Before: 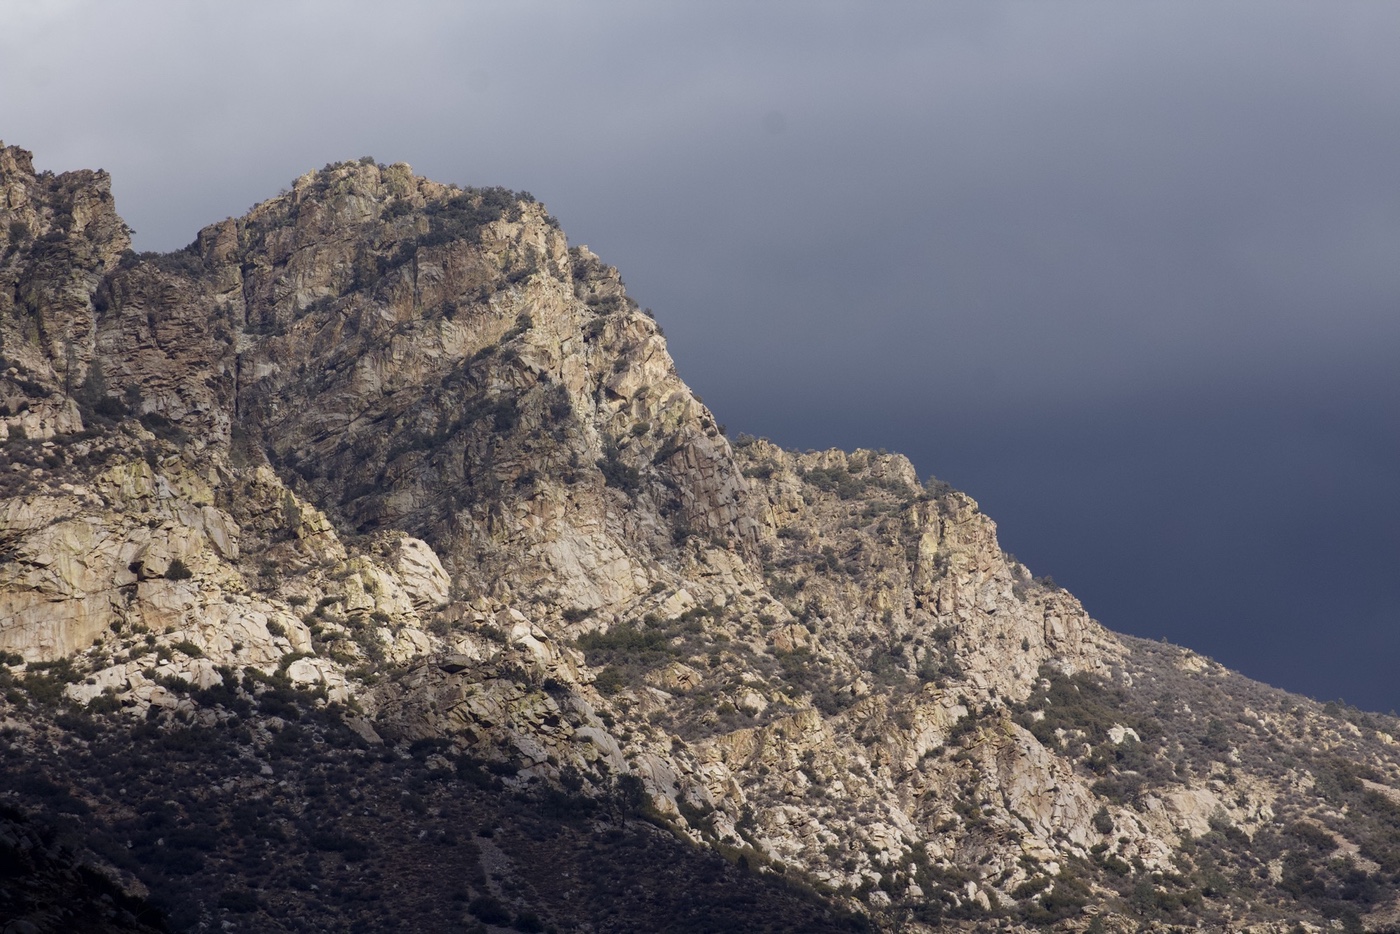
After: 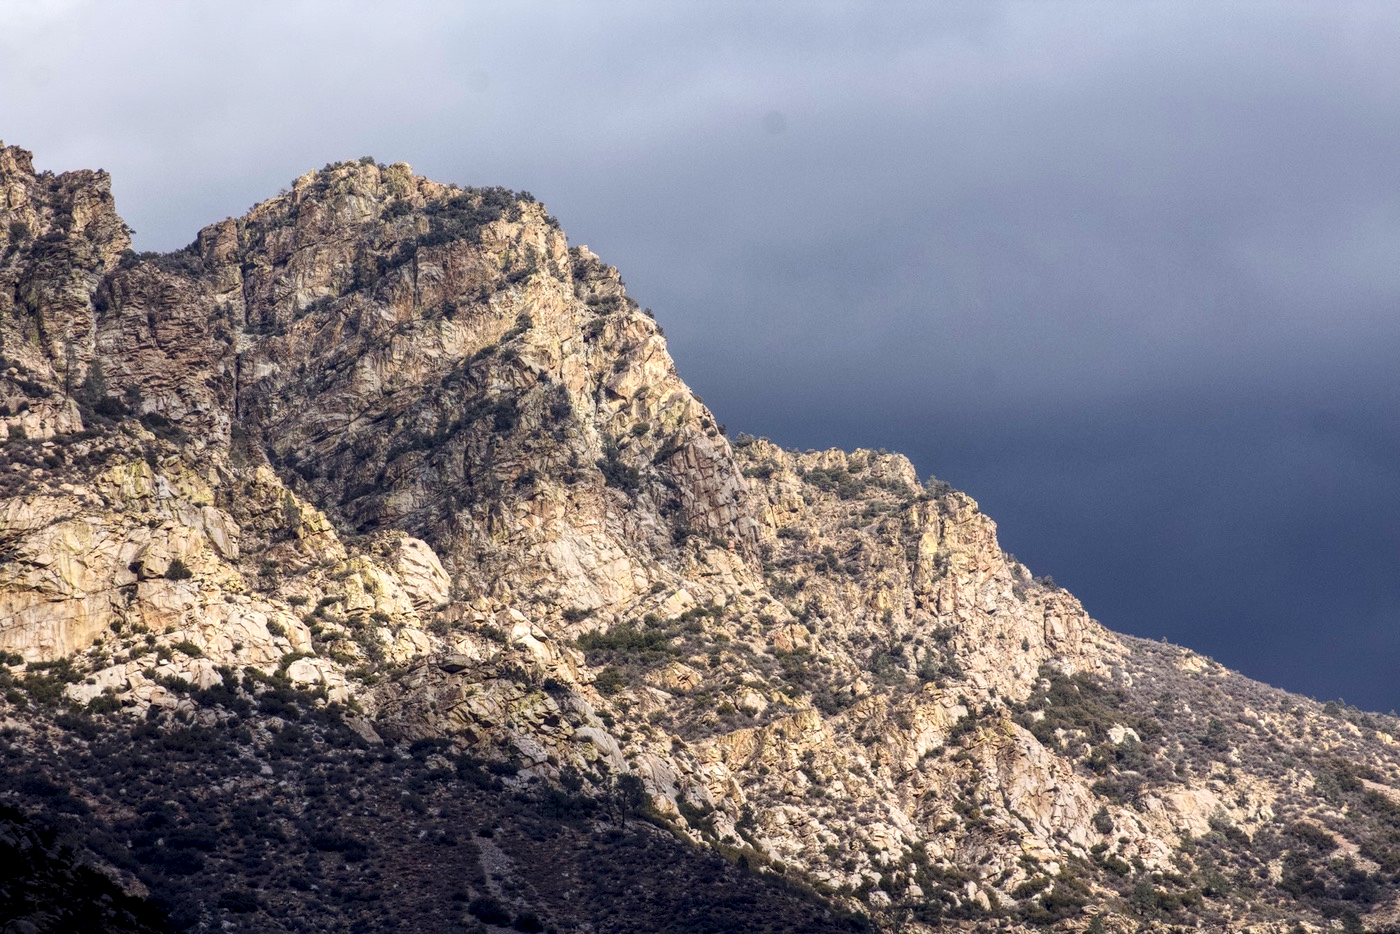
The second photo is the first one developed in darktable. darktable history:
local contrast: highlights 100%, shadows 102%, detail 199%, midtone range 0.2
contrast brightness saturation: contrast 0.198, brightness 0.163, saturation 0.224
